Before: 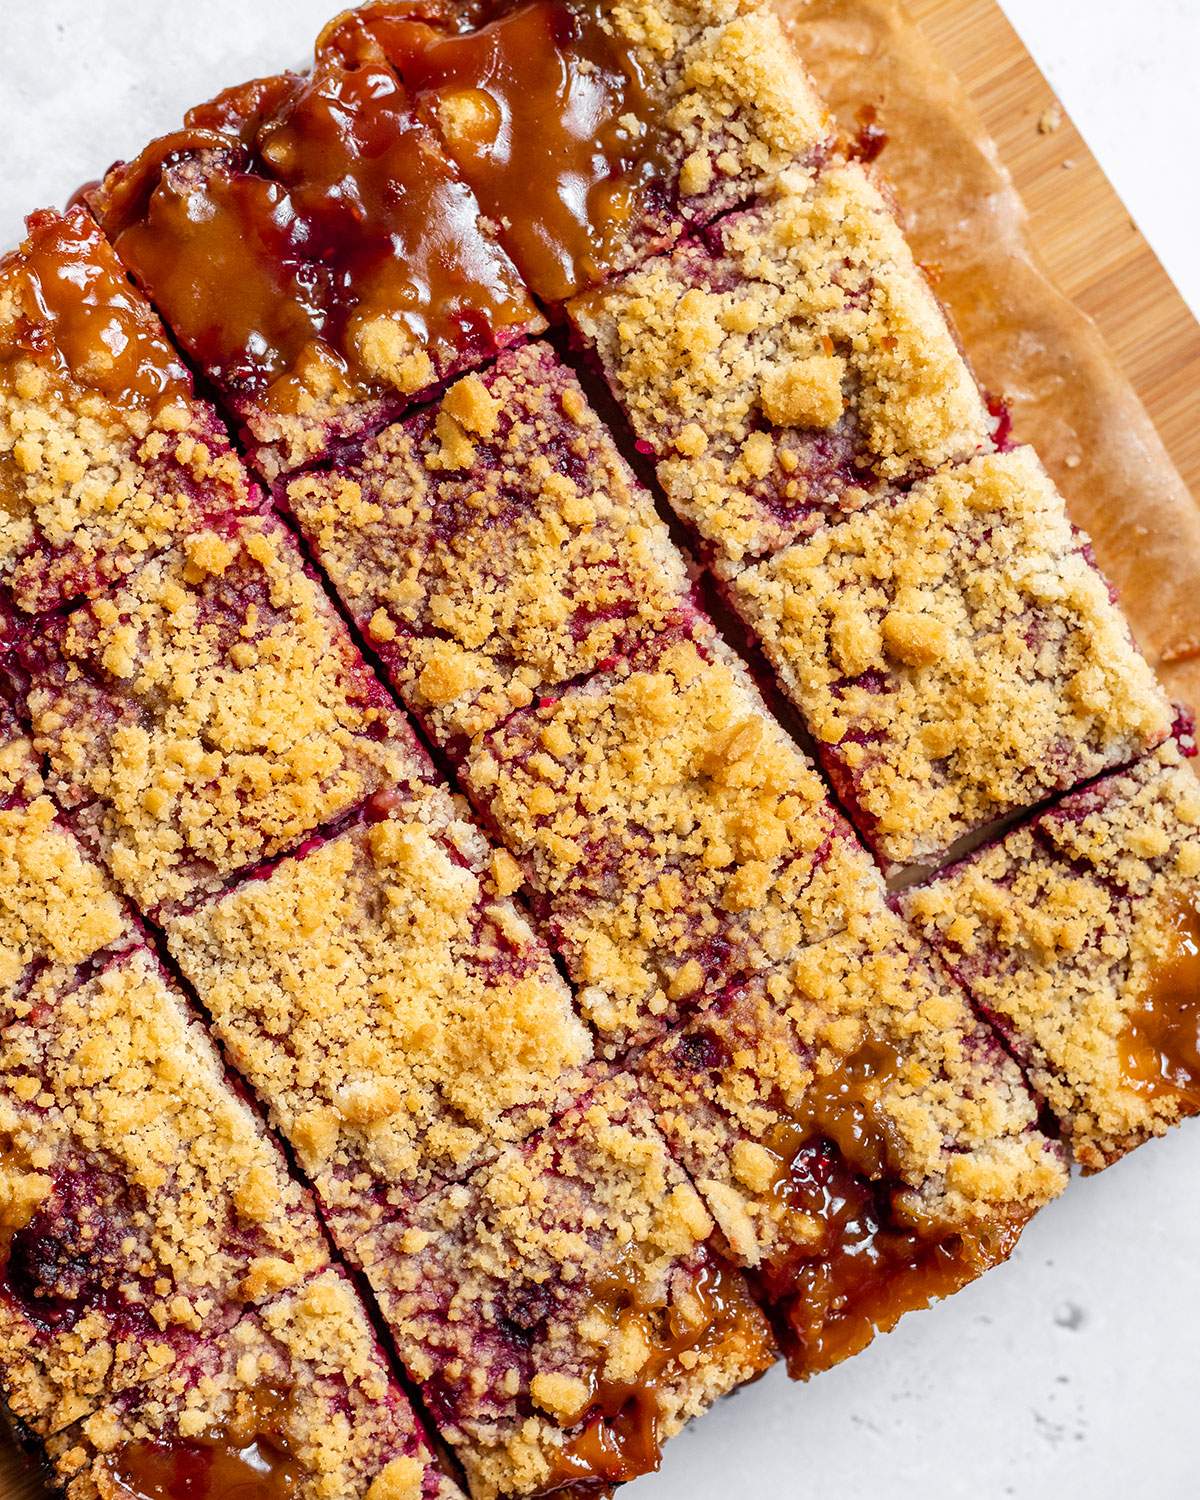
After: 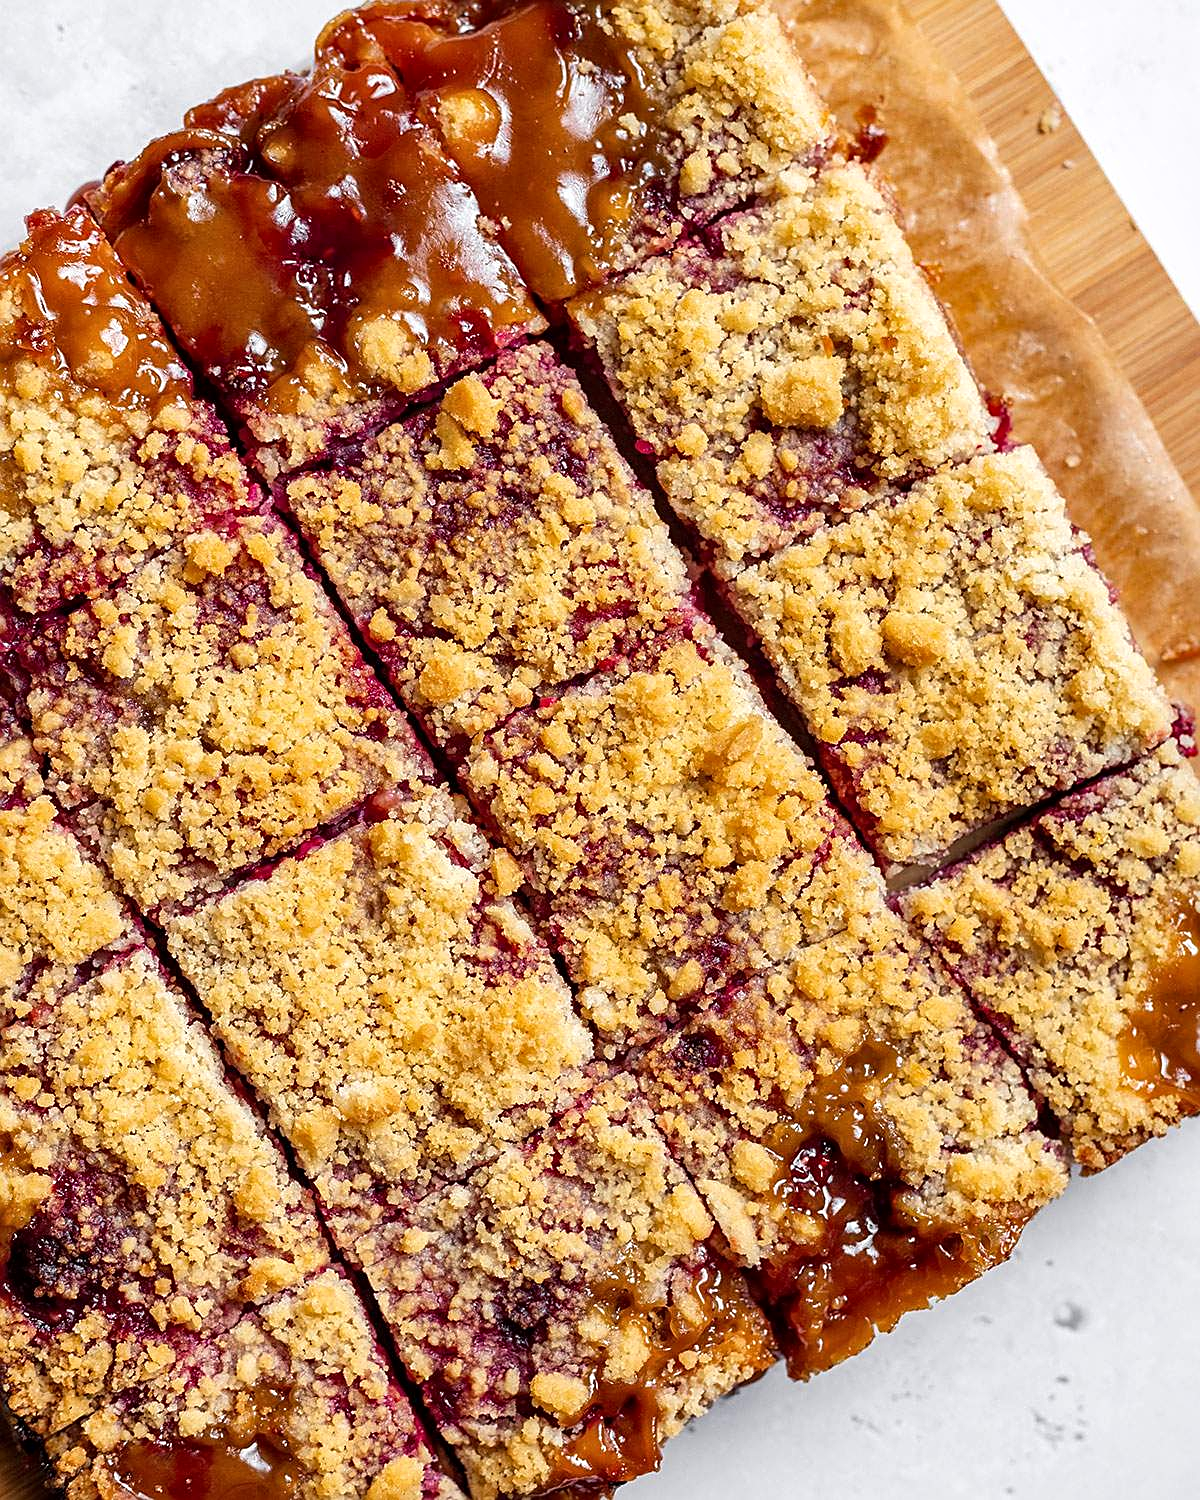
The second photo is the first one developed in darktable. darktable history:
sharpen: radius 1.956
local contrast: mode bilateral grid, contrast 19, coarseness 51, detail 119%, midtone range 0.2
